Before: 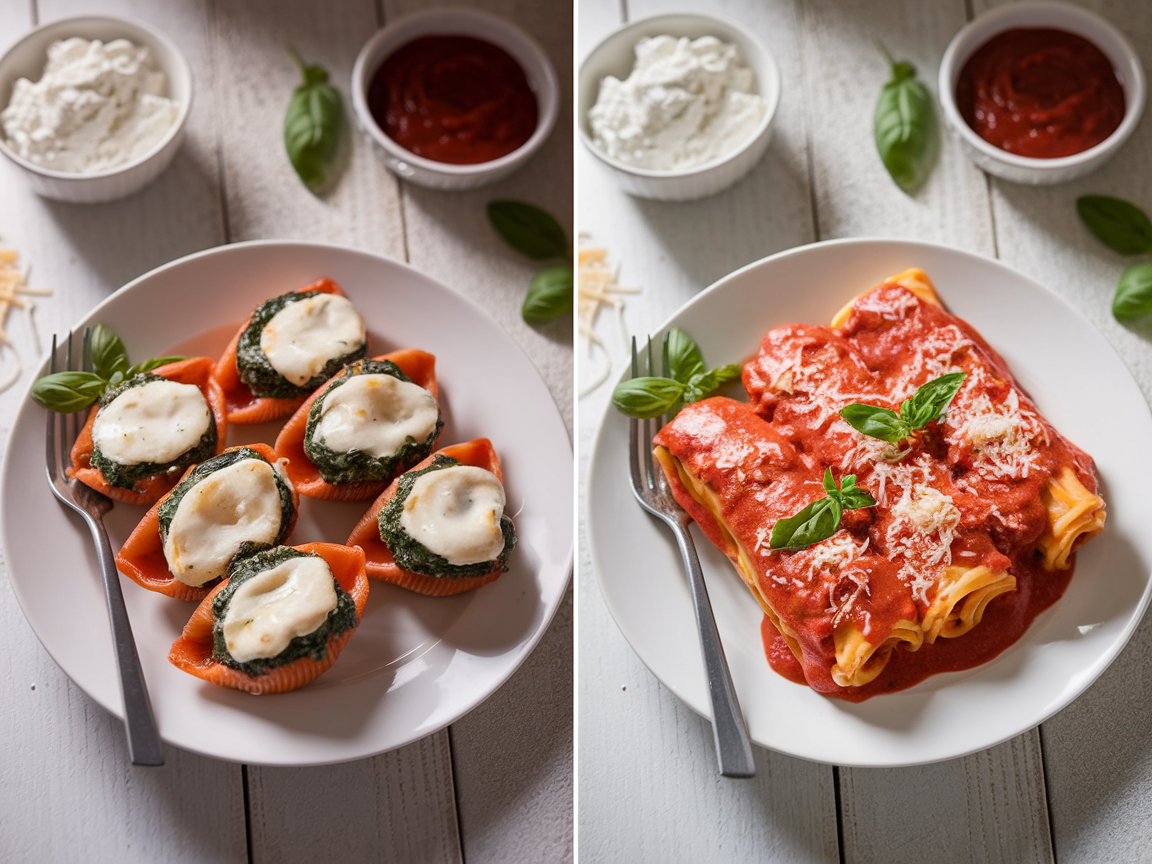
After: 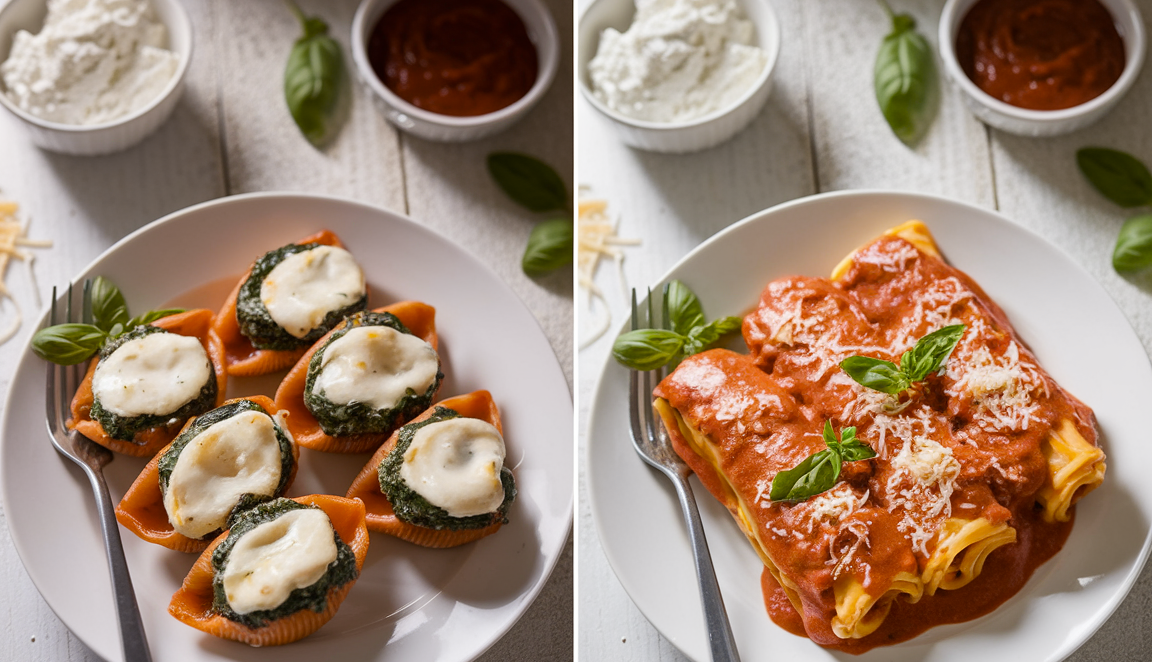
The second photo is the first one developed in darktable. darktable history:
crop: top 5.667%, bottom 17.637%
color contrast: green-magenta contrast 0.8, blue-yellow contrast 1.1, unbound 0
